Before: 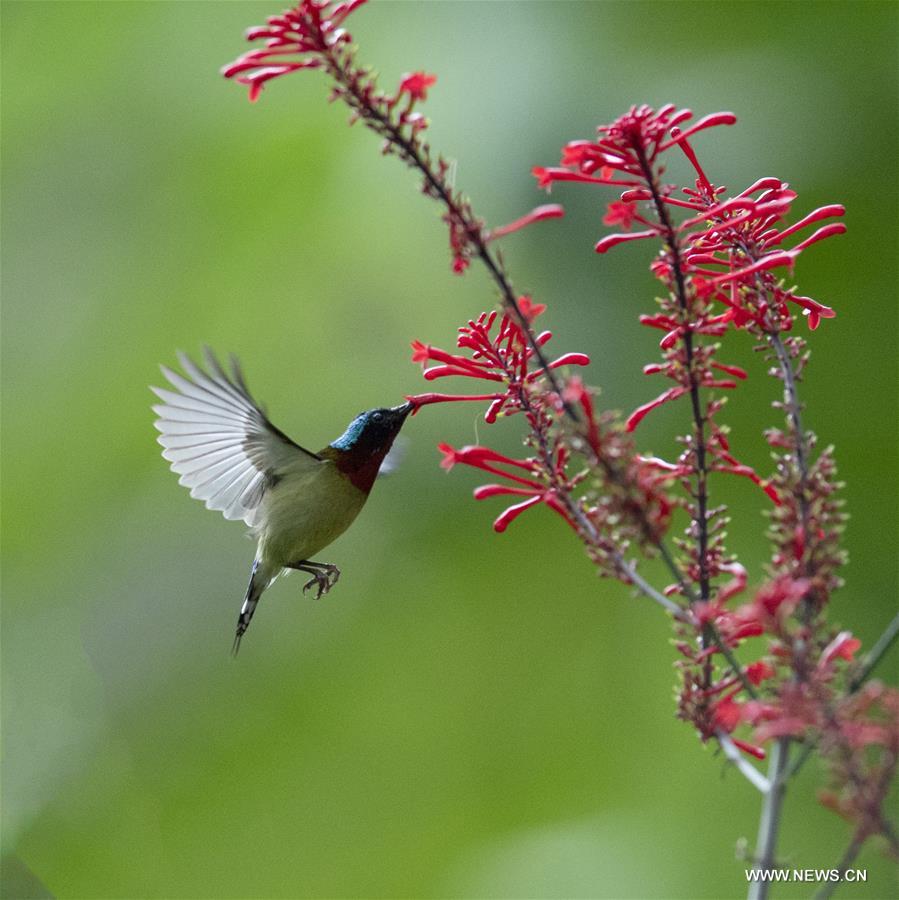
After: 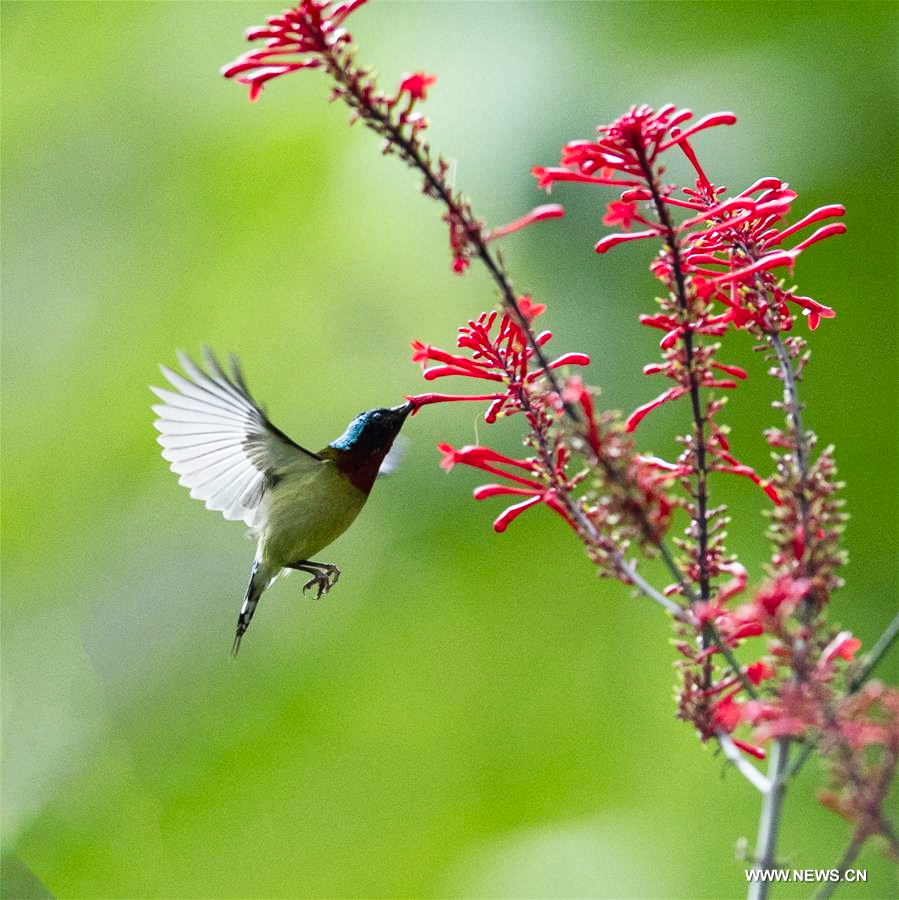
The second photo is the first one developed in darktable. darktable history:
exposure: exposure 0.297 EV, compensate highlight preservation false
tone curve: curves: ch0 [(0, 0.003) (0.044, 0.032) (0.12, 0.089) (0.19, 0.164) (0.269, 0.269) (0.473, 0.533) (0.595, 0.695) (0.718, 0.823) (0.855, 0.931) (1, 0.982)]; ch1 [(0, 0) (0.243, 0.245) (0.427, 0.387) (0.493, 0.481) (0.501, 0.5) (0.521, 0.528) (0.554, 0.586) (0.607, 0.655) (0.671, 0.735) (0.796, 0.85) (1, 1)]; ch2 [(0, 0) (0.249, 0.216) (0.357, 0.317) (0.448, 0.432) (0.478, 0.492) (0.498, 0.499) (0.517, 0.519) (0.537, 0.57) (0.569, 0.623) (0.61, 0.663) (0.706, 0.75) (0.808, 0.809) (0.991, 0.968)], preserve colors none
shadows and highlights: shadows 35.1, highlights -34.9, soften with gaussian
